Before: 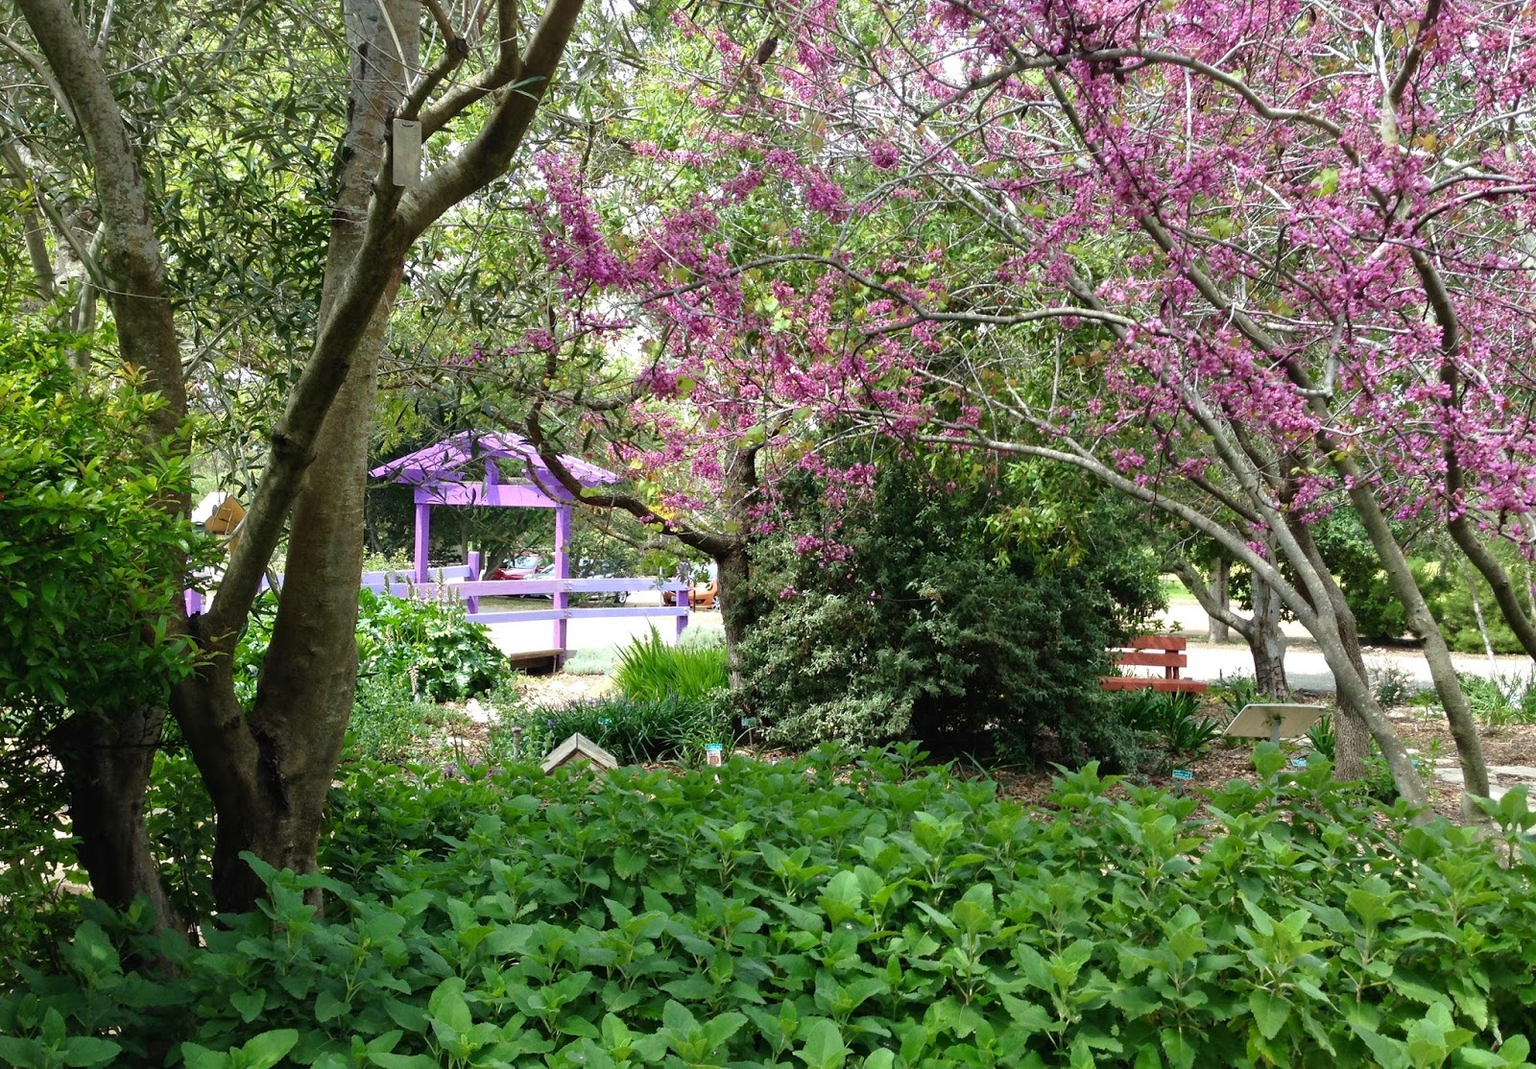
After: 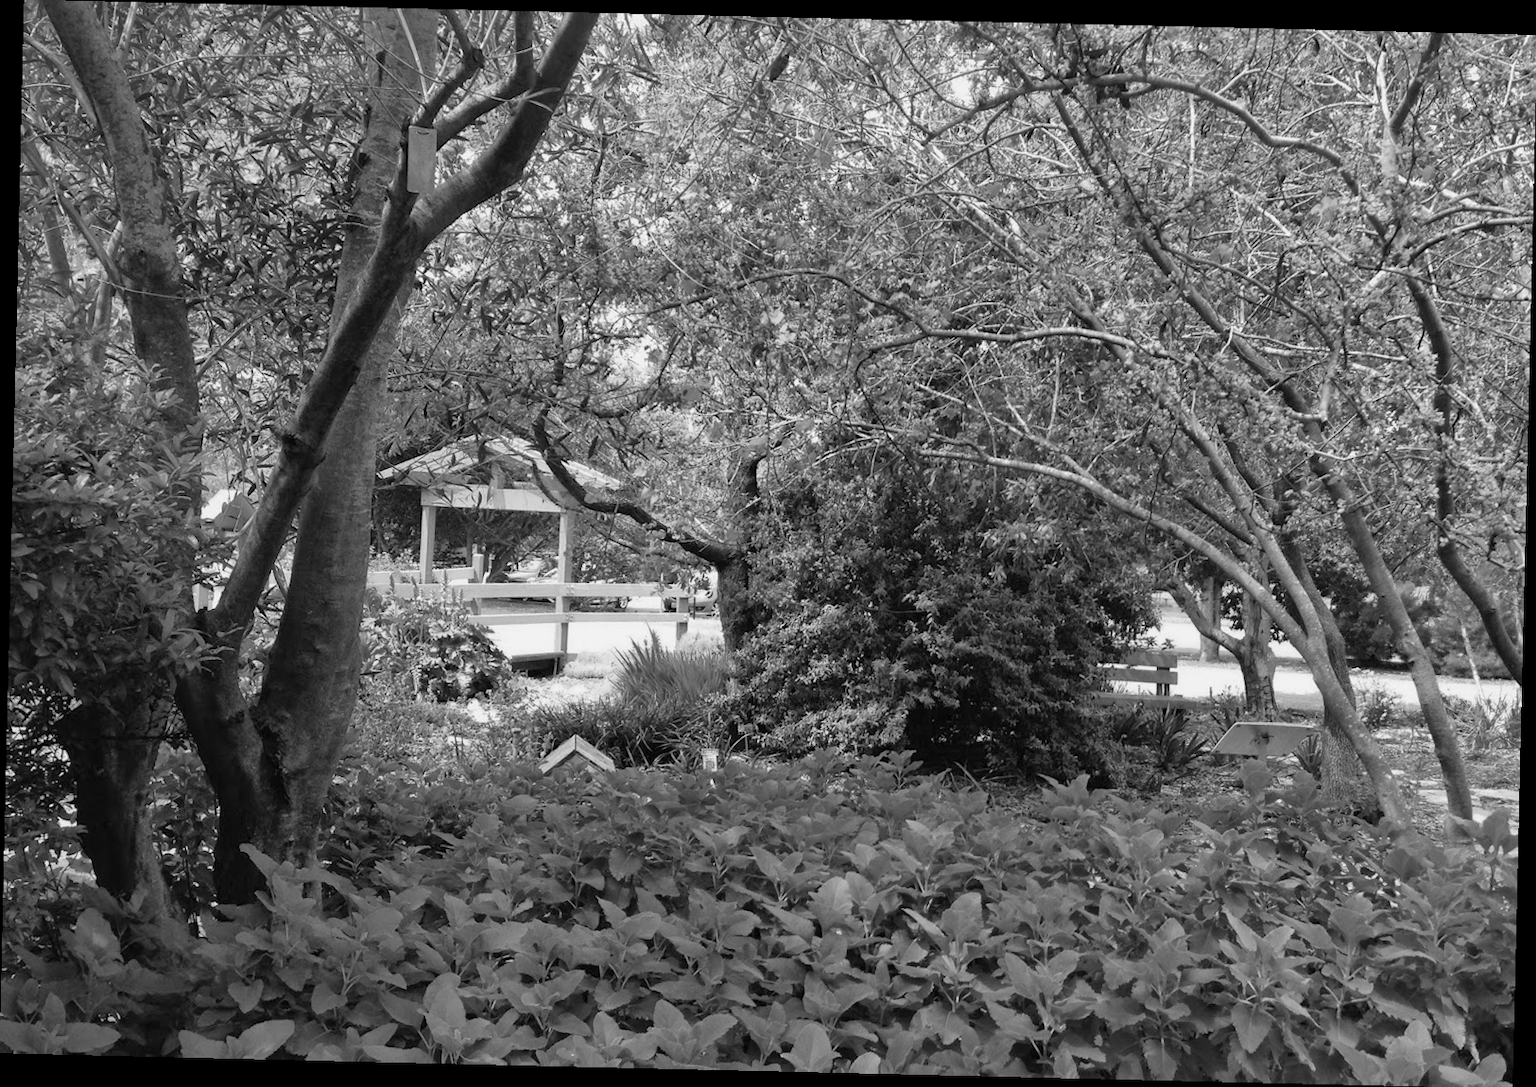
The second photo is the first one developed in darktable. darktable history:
crop and rotate: angle -1.34°
color calibration: output gray [0.21, 0.42, 0.37, 0], illuminant same as pipeline (D50), adaptation XYZ, x 0.346, y 0.358, temperature 5023.45 K
shadows and highlights: on, module defaults
